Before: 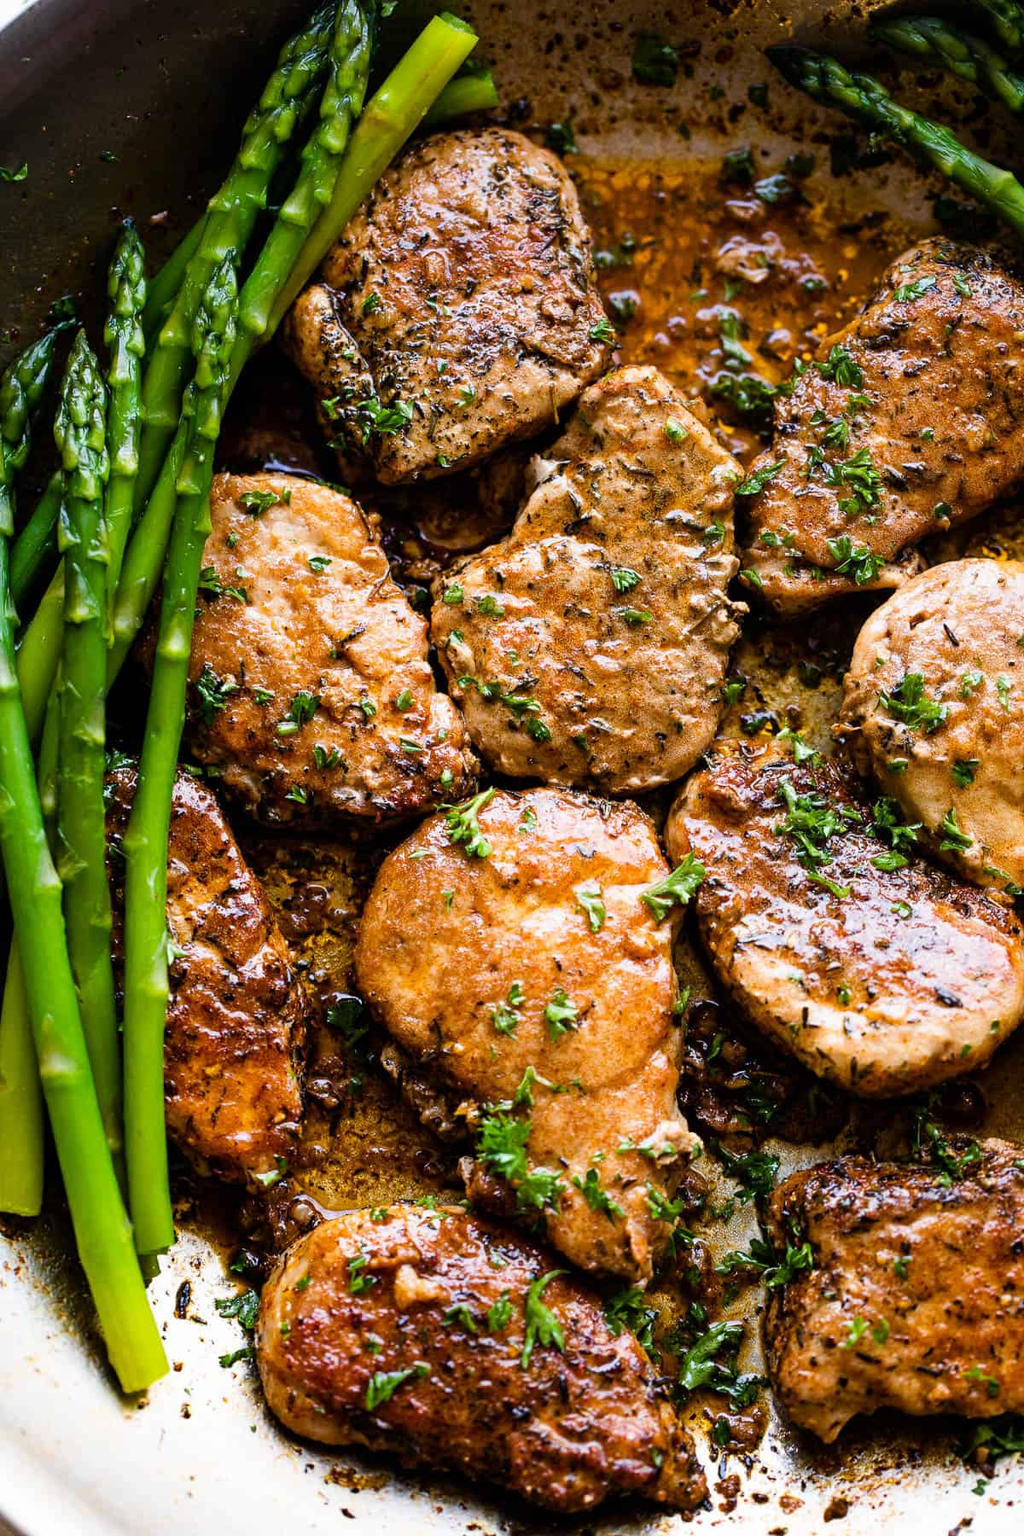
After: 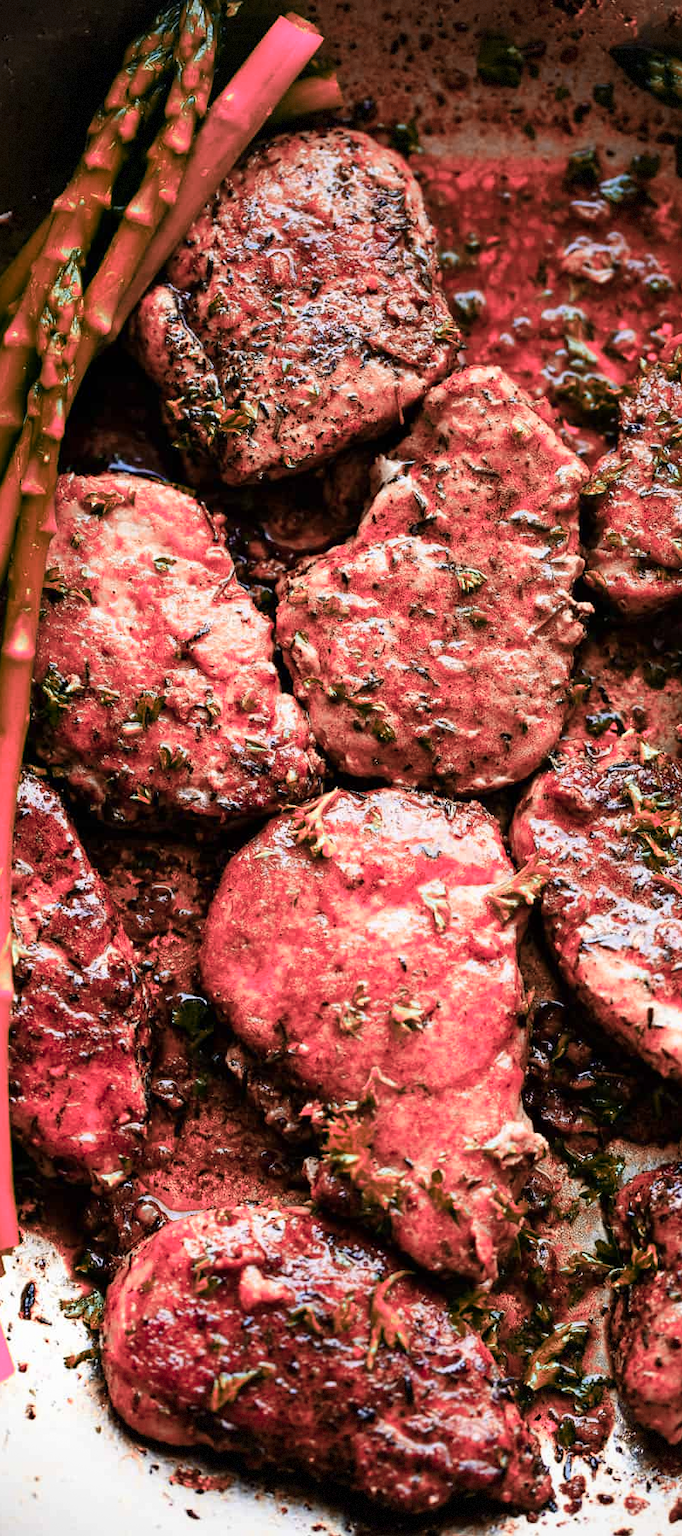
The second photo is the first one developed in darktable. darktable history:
color zones: curves: ch2 [(0, 0.488) (0.143, 0.417) (0.286, 0.212) (0.429, 0.179) (0.571, 0.154) (0.714, 0.415) (0.857, 0.495) (1, 0.488)]
vignetting: fall-off radius 92.87%, dithering 8-bit output
crop and rotate: left 15.203%, right 18.177%
